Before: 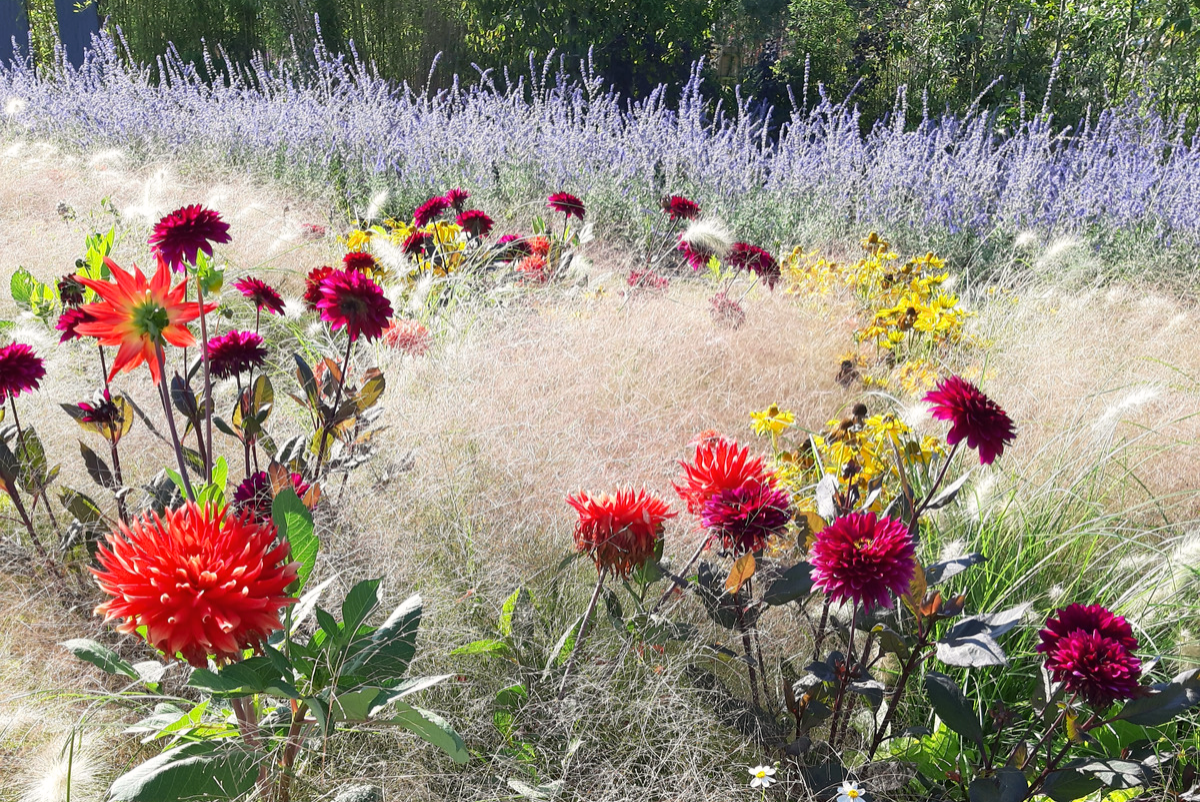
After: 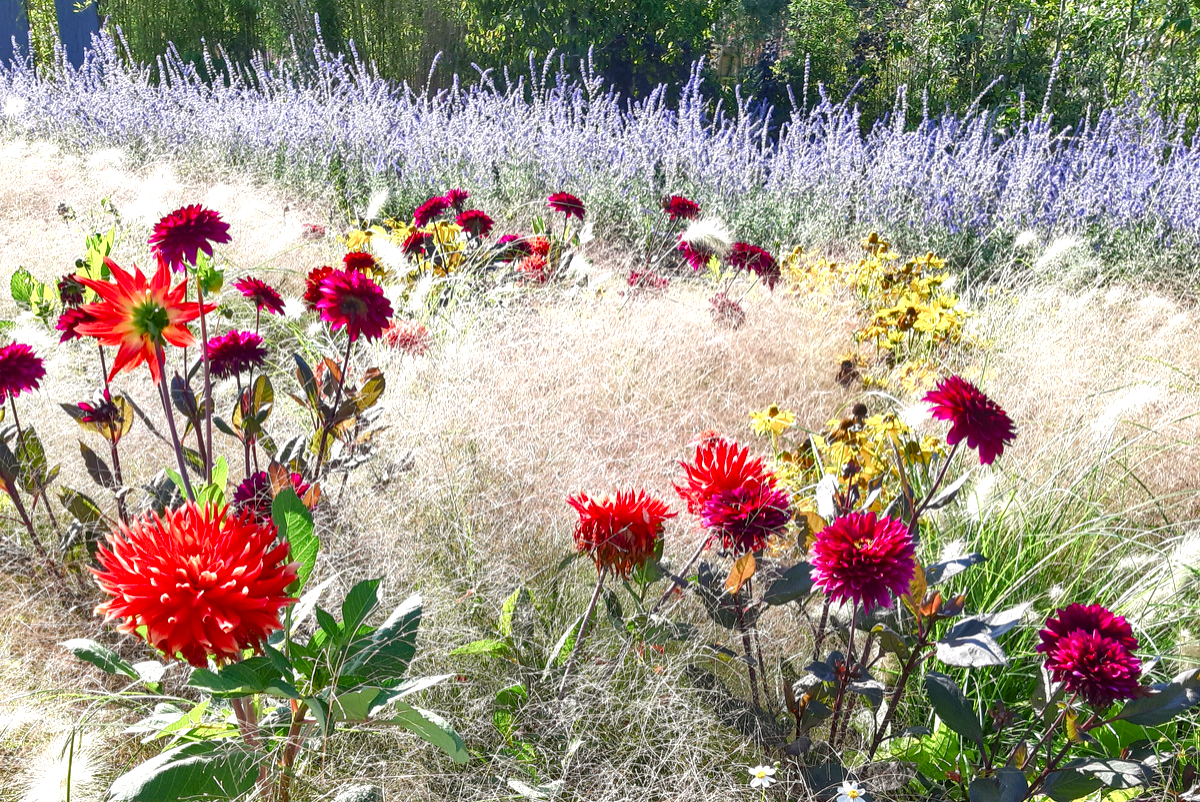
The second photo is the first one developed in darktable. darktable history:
shadows and highlights: soften with gaussian
color balance rgb: perceptual saturation grading › global saturation 20%, perceptual saturation grading › highlights -50%, perceptual saturation grading › shadows 30%, perceptual brilliance grading › global brilliance 10%, perceptual brilliance grading › shadows 15%
local contrast: on, module defaults
color calibration: illuminant same as pipeline (D50), adaptation none (bypass)
color balance: mode lift, gamma, gain (sRGB)
